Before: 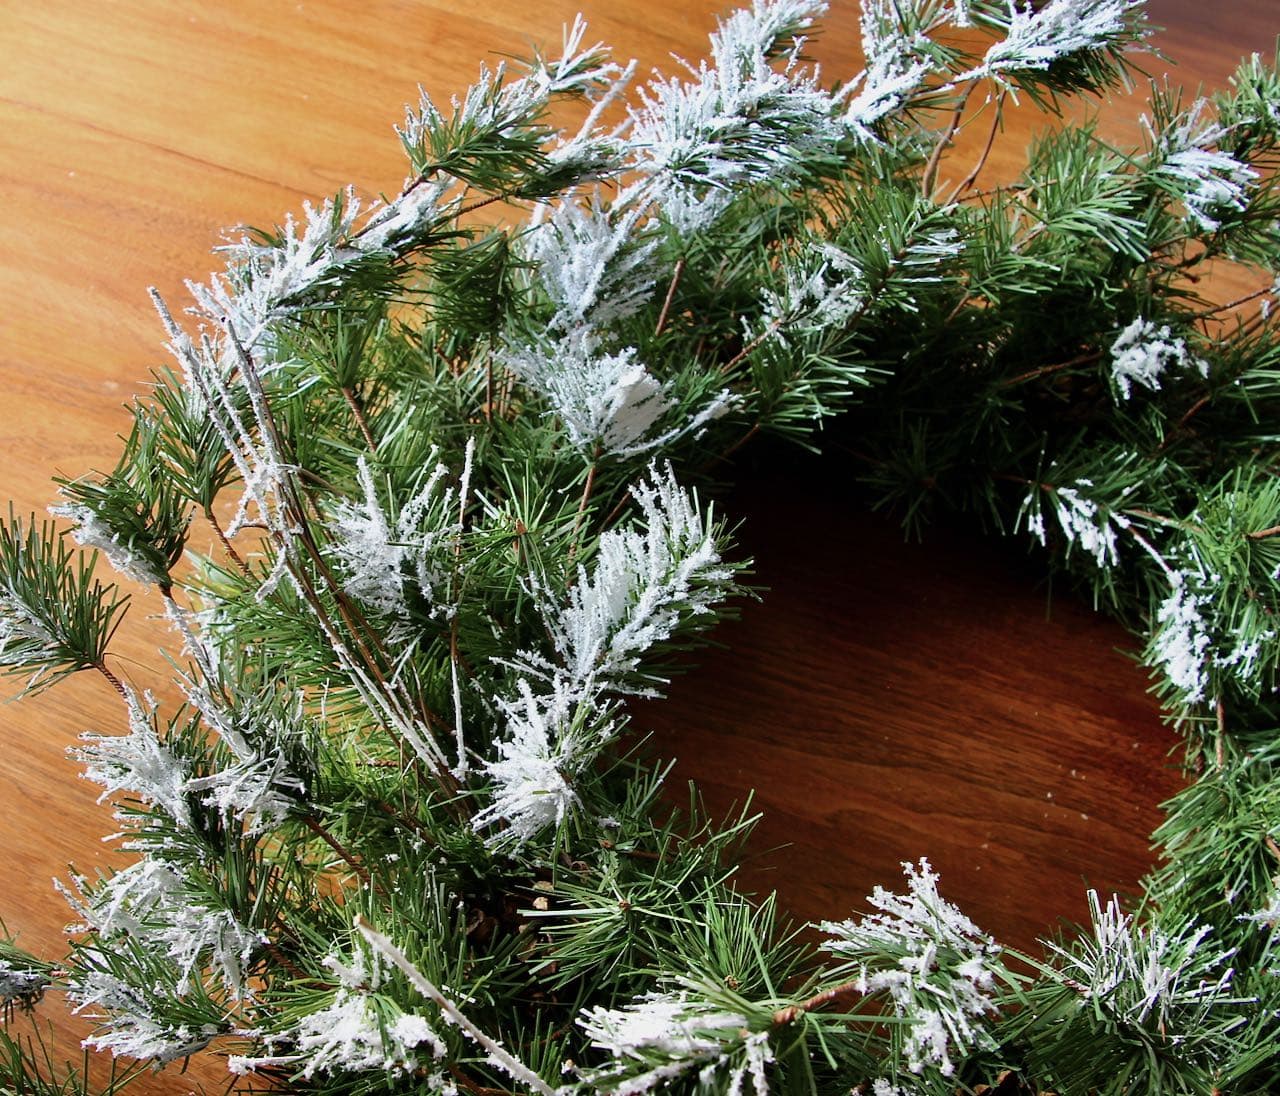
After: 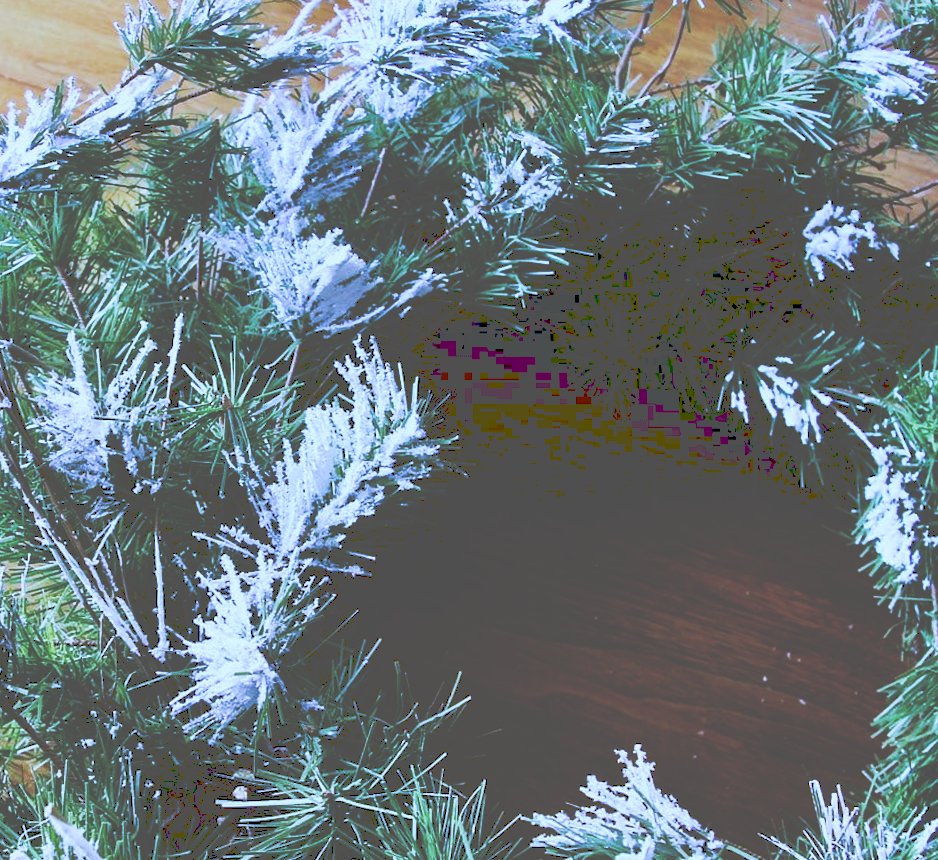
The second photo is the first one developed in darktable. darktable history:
white balance: red 0.766, blue 1.537
tone curve: curves: ch0 [(0, 0) (0.003, 0.334) (0.011, 0.338) (0.025, 0.338) (0.044, 0.338) (0.069, 0.339) (0.1, 0.342) (0.136, 0.343) (0.177, 0.349) (0.224, 0.36) (0.277, 0.385) (0.335, 0.42) (0.399, 0.465) (0.468, 0.535) (0.543, 0.632) (0.623, 0.73) (0.709, 0.814) (0.801, 0.879) (0.898, 0.935) (1, 1)], preserve colors none
crop and rotate: left 20.74%, top 7.912%, right 0.375%, bottom 13.378%
rotate and perspective: rotation 0.215°, lens shift (vertical) -0.139, crop left 0.069, crop right 0.939, crop top 0.002, crop bottom 0.996
